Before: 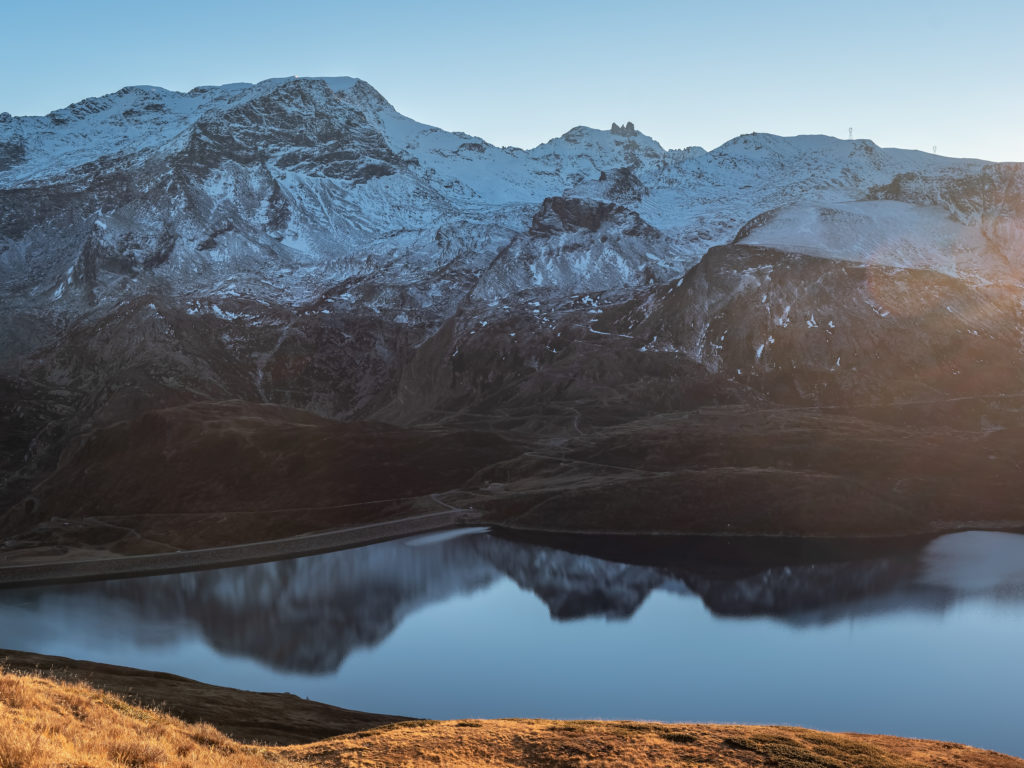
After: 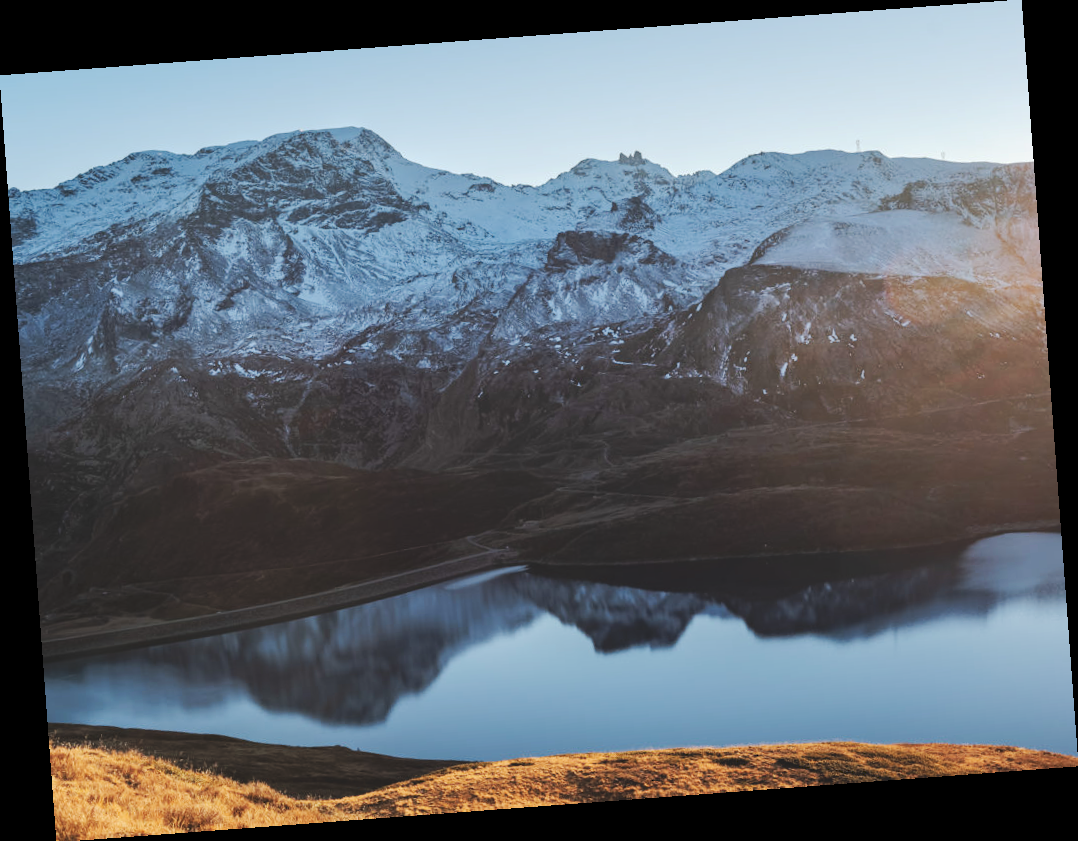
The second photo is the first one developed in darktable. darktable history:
tone curve: curves: ch0 [(0, 0) (0.003, 0.126) (0.011, 0.129) (0.025, 0.129) (0.044, 0.136) (0.069, 0.145) (0.1, 0.162) (0.136, 0.182) (0.177, 0.211) (0.224, 0.254) (0.277, 0.307) (0.335, 0.366) (0.399, 0.441) (0.468, 0.533) (0.543, 0.624) (0.623, 0.702) (0.709, 0.774) (0.801, 0.835) (0.898, 0.904) (1, 1)], preserve colors none
rotate and perspective: rotation -4.25°, automatic cropping off
